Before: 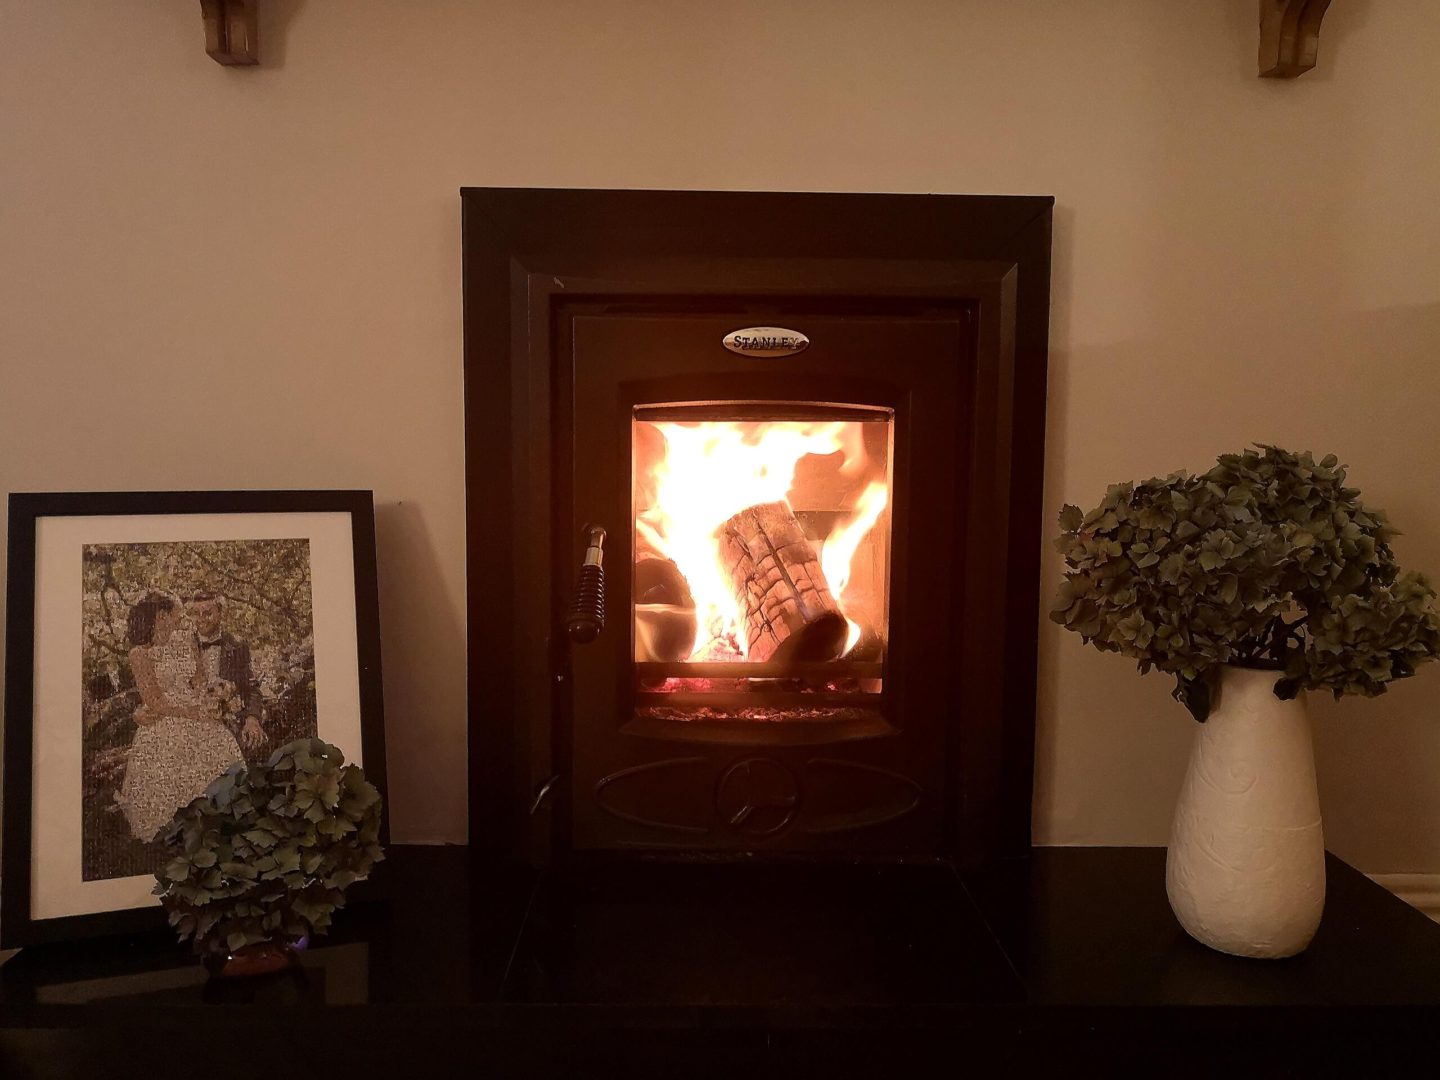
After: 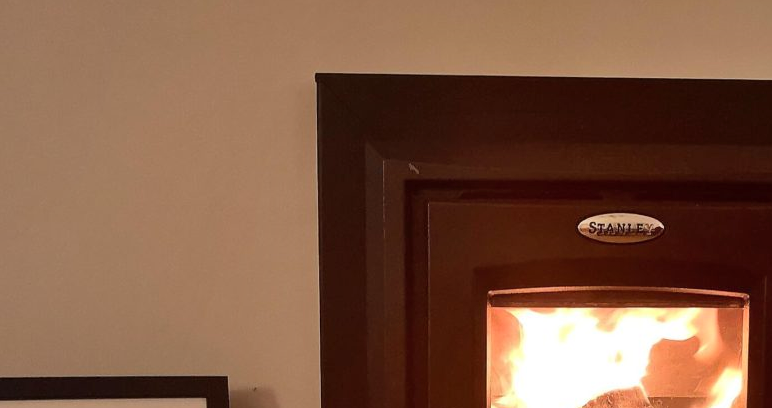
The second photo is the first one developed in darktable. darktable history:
crop: left 10.121%, top 10.631%, right 36.218%, bottom 51.526%
shadows and highlights: soften with gaussian
